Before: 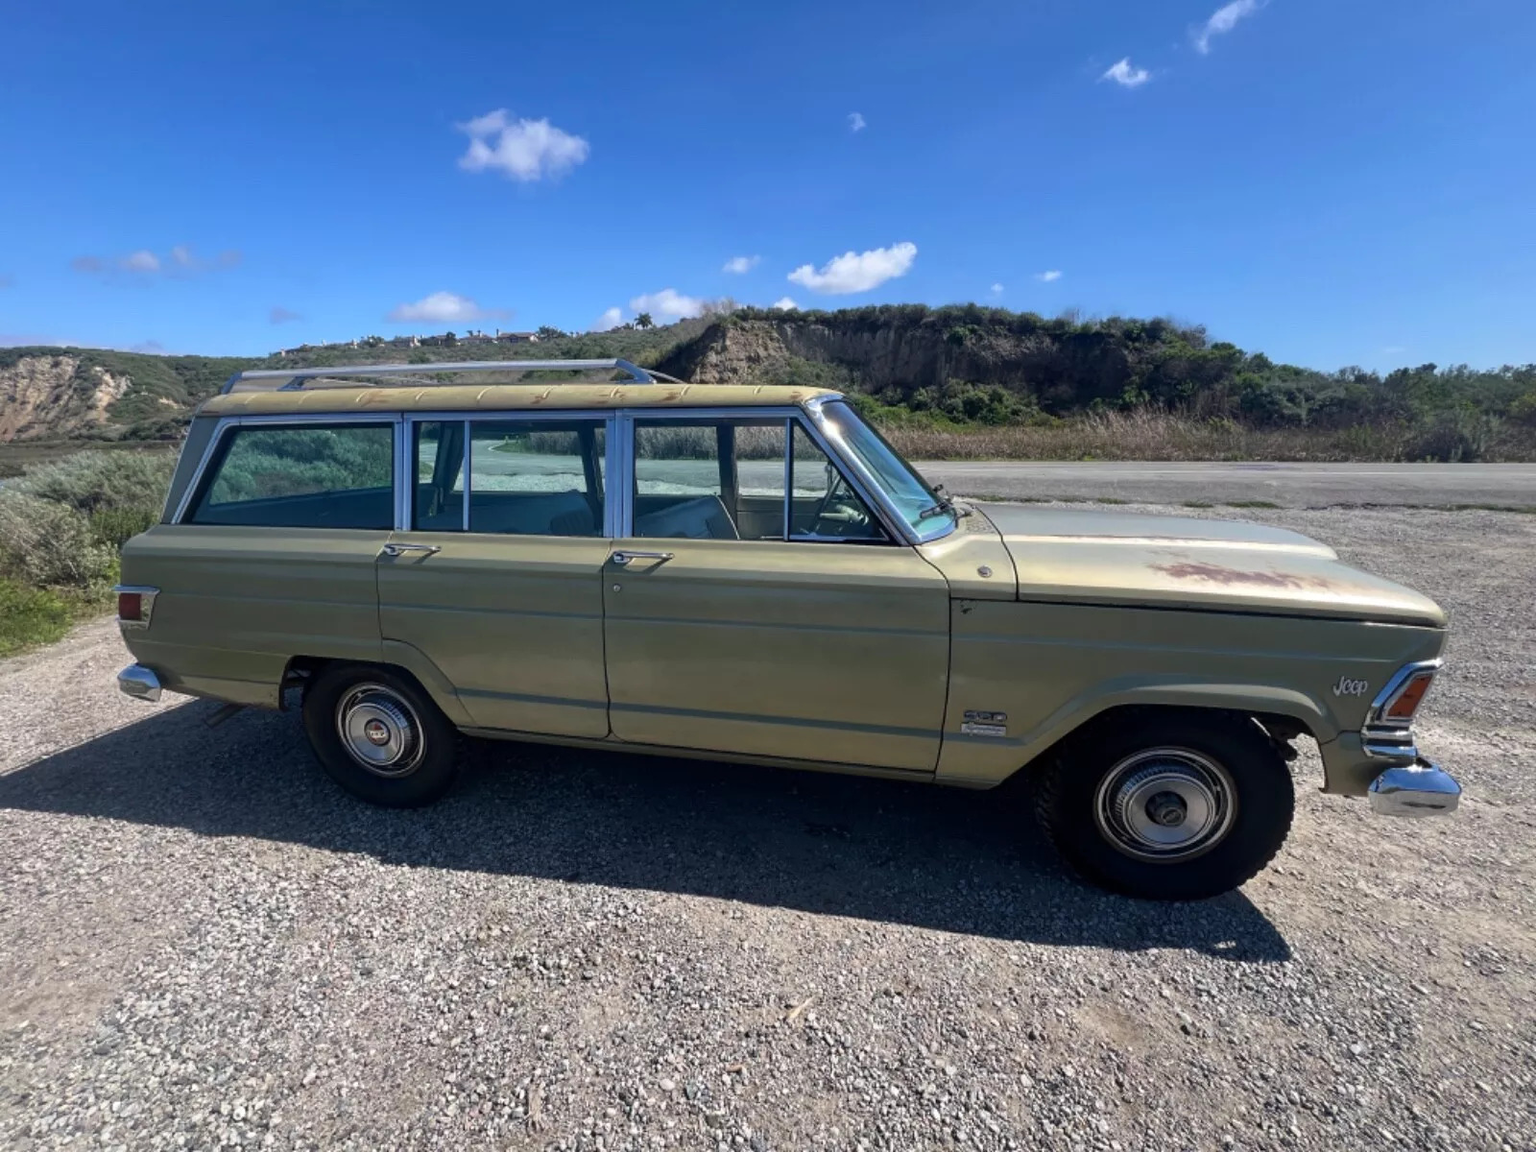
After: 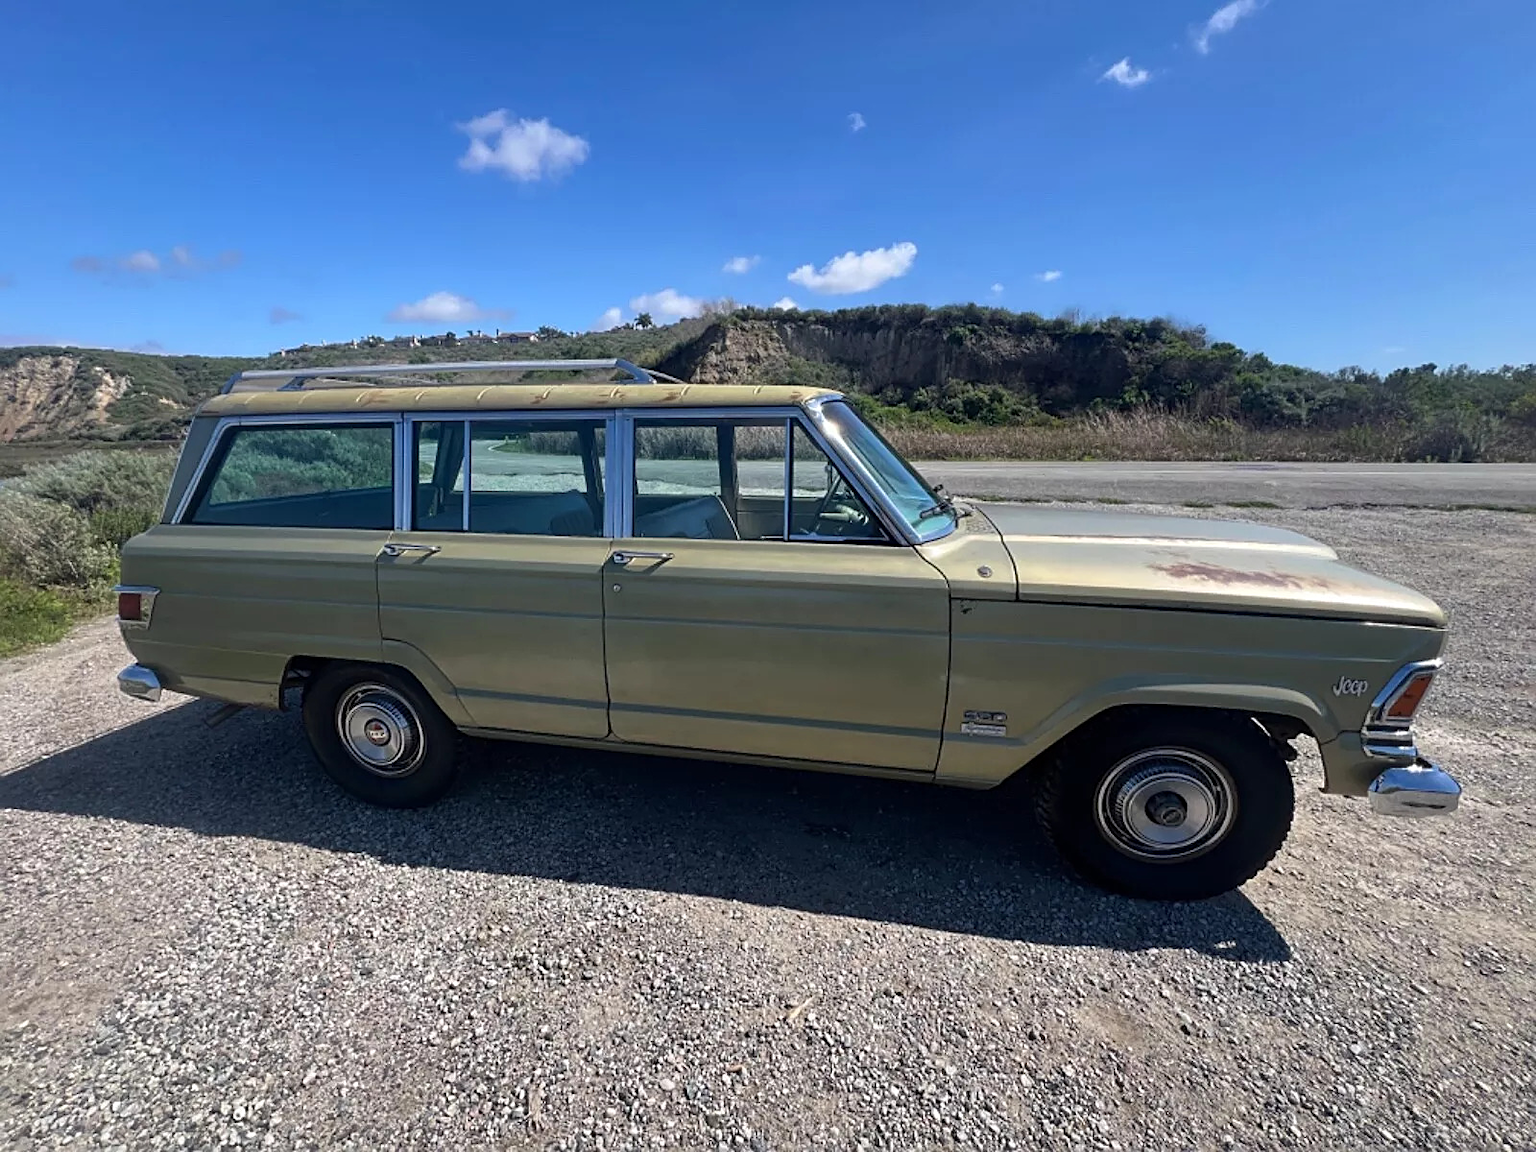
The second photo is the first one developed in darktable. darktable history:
sharpen: on, module defaults
shadows and highlights: shadows 24.97, highlights -47.92, soften with gaussian
